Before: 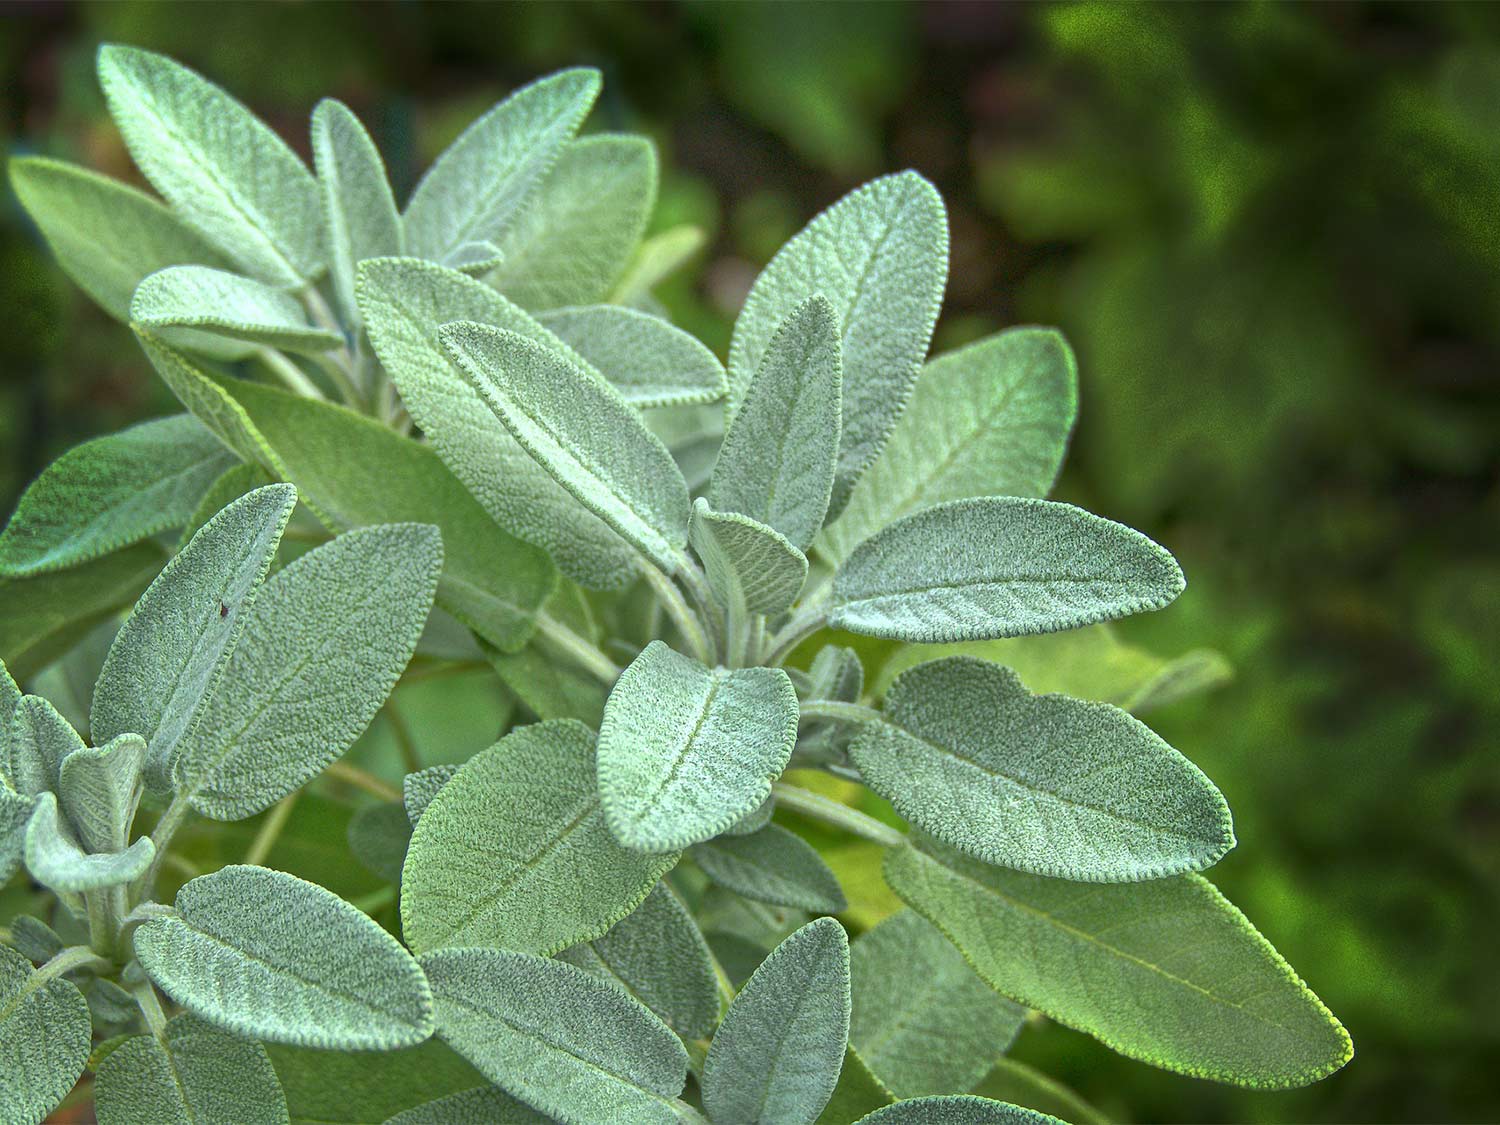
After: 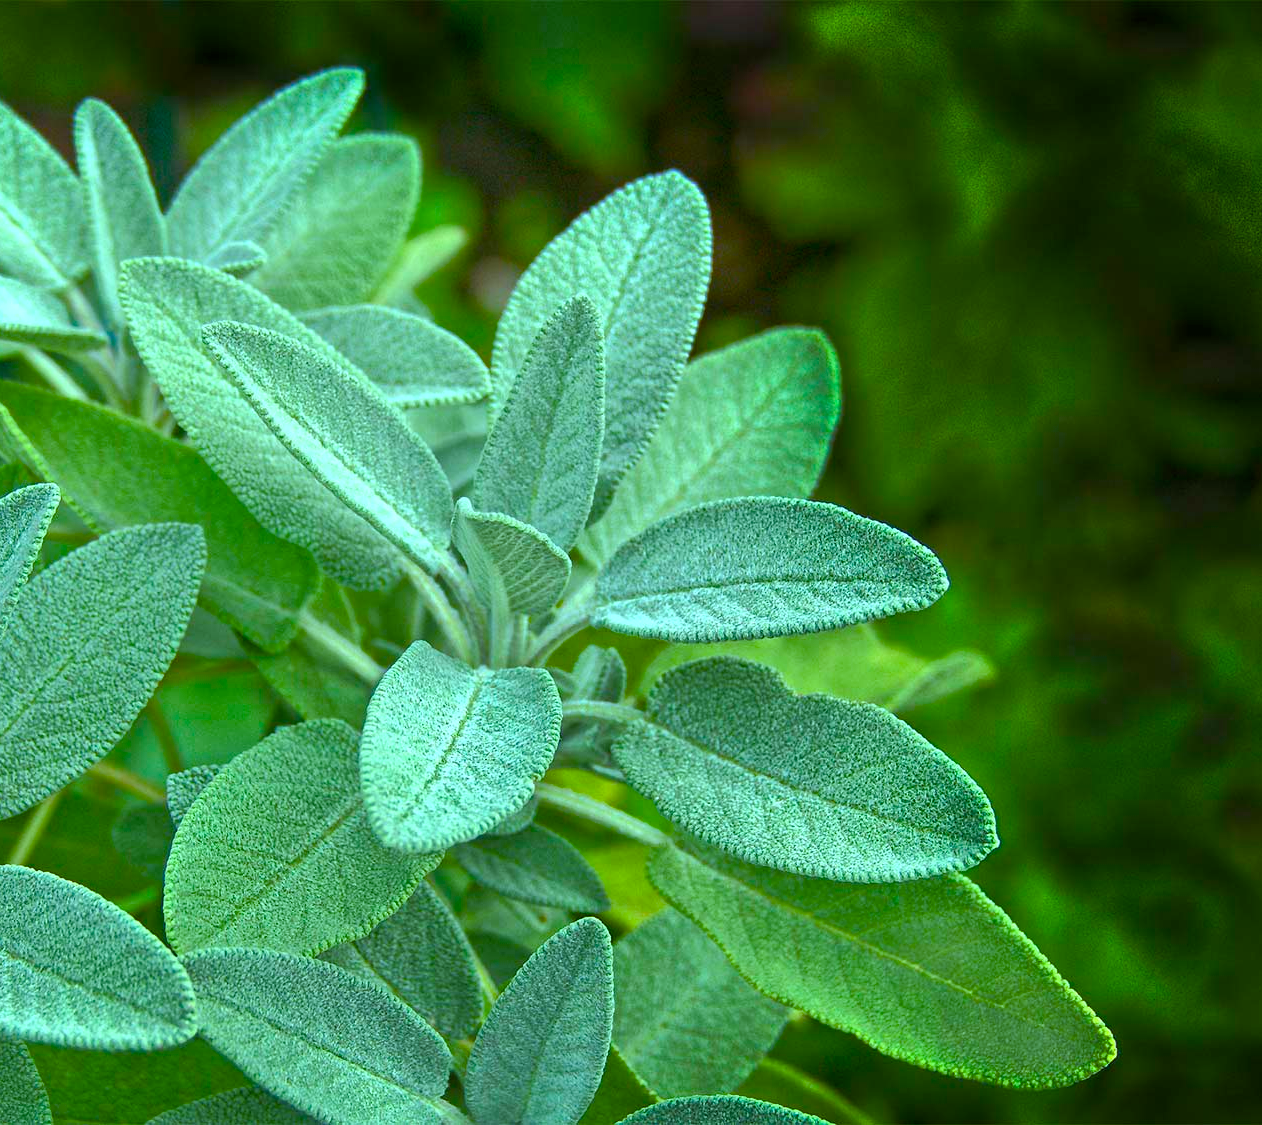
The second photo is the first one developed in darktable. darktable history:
color balance rgb: shadows lift › luminance -7.707%, shadows lift › chroma 2.255%, shadows lift › hue 164.5°, highlights gain › chroma 4.117%, highlights gain › hue 201.55°, perceptual saturation grading › global saturation 23.16%, perceptual saturation grading › highlights -23.512%, perceptual saturation grading › mid-tones 24.048%, perceptual saturation grading › shadows 40.674%, global vibrance 20%
crop: left 15.803%
levels: gray 50.89%, levels [0.016, 0.5, 0.996]
